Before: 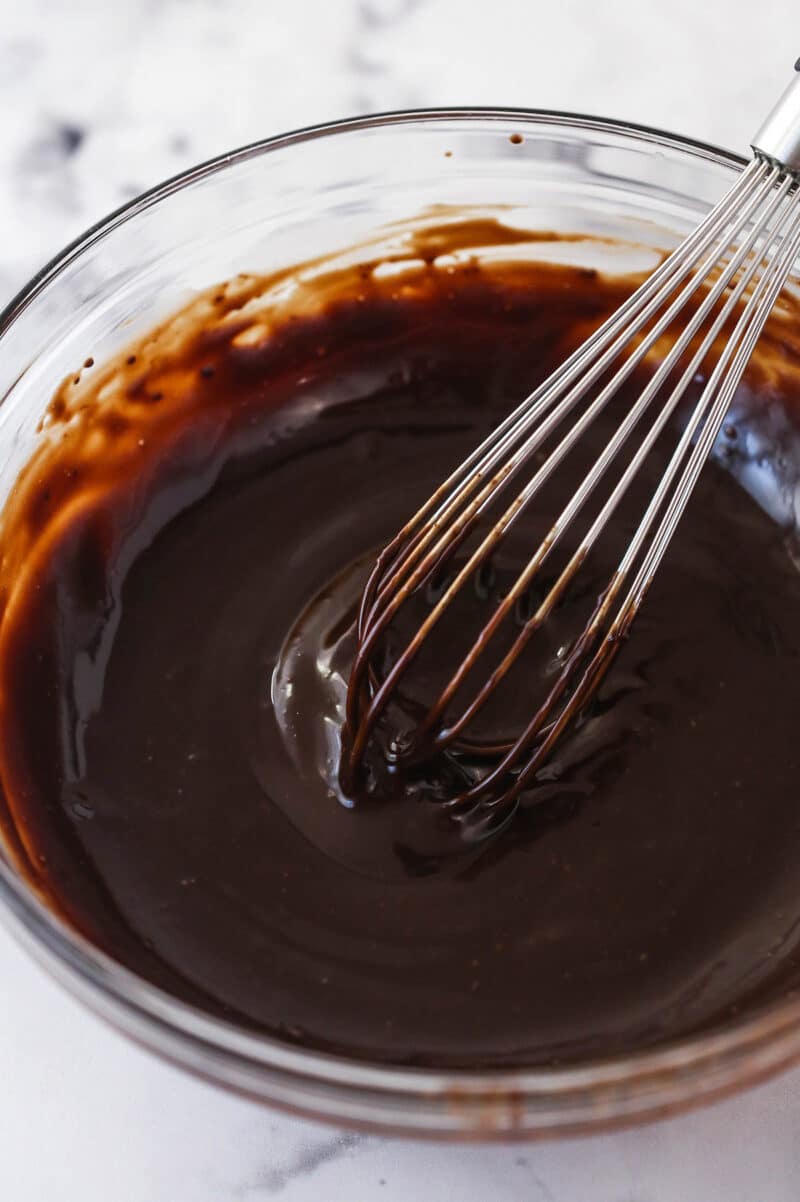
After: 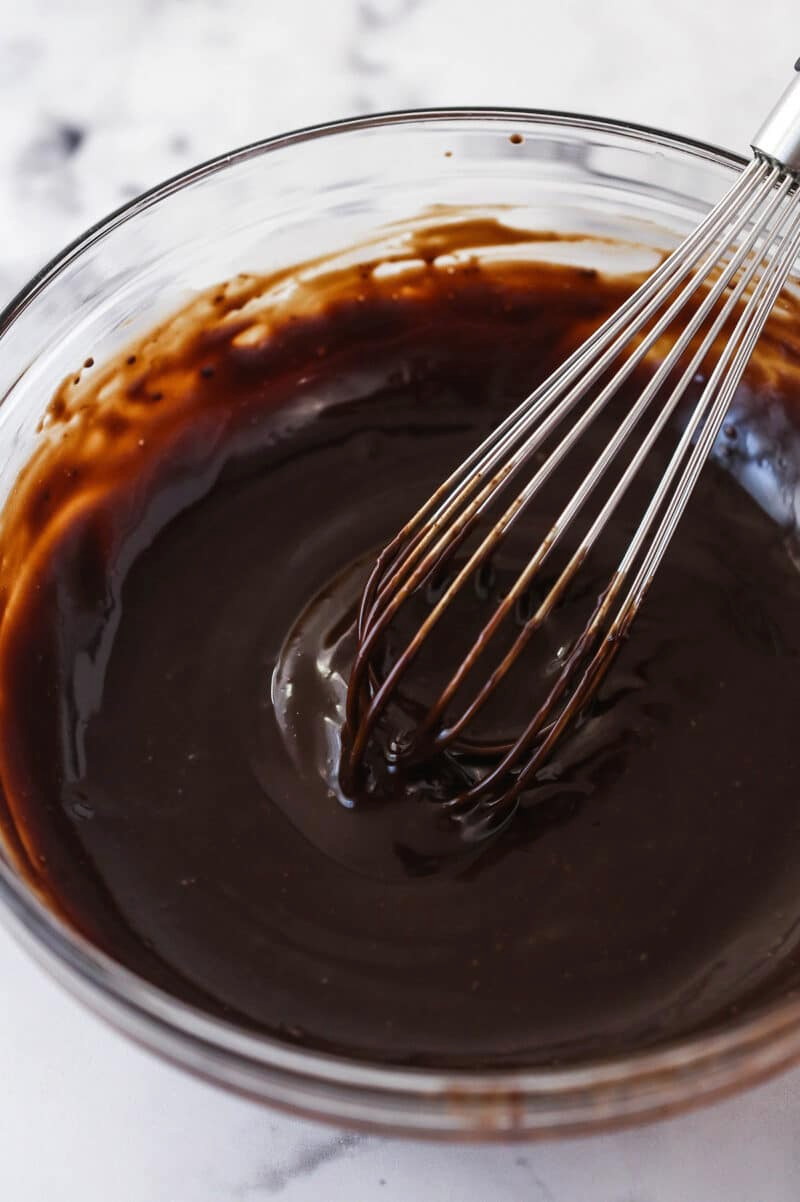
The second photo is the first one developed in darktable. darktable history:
levels: gray 59.38%, levels [0, 0.51, 1]
